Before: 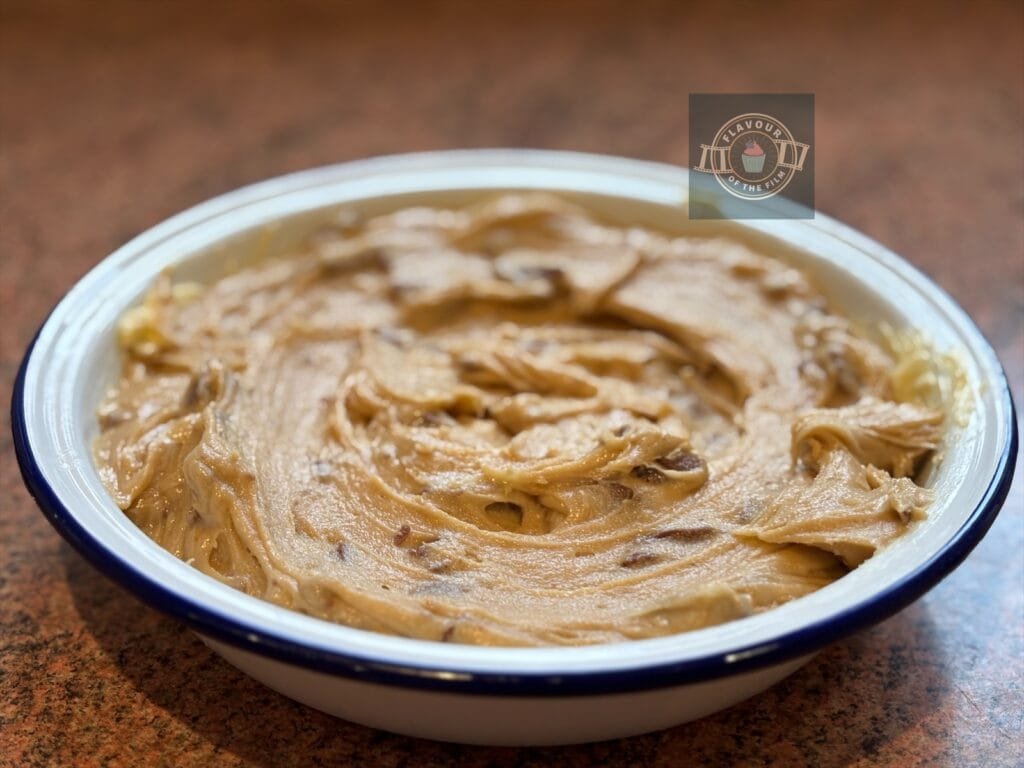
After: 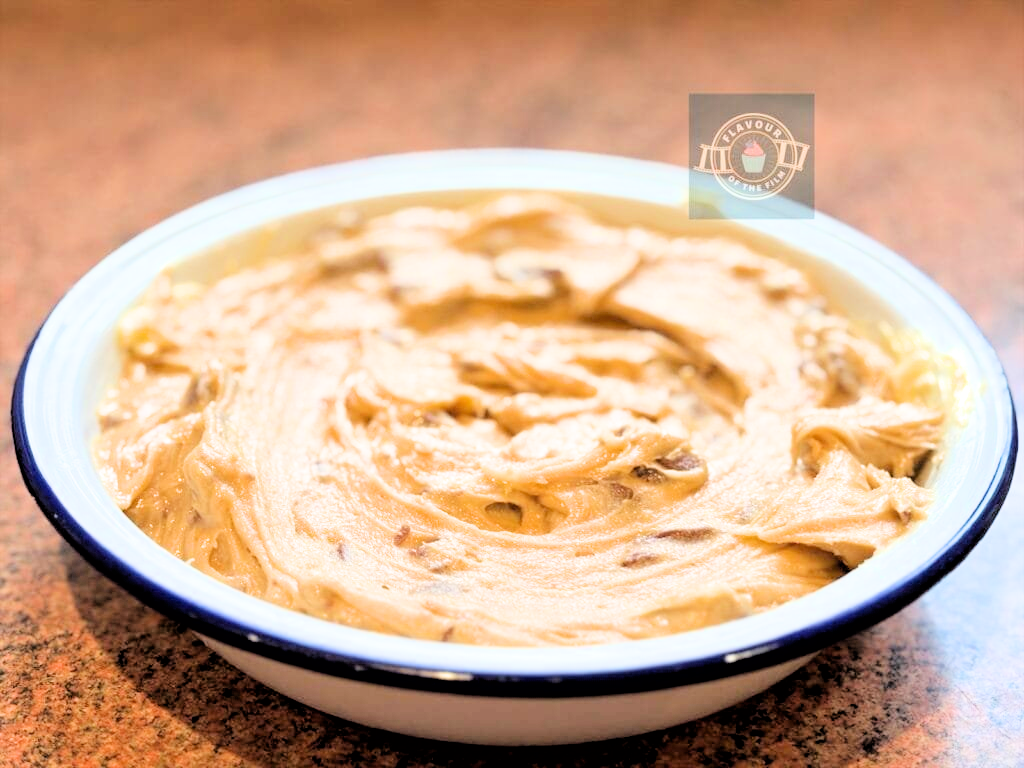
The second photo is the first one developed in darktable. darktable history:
exposure: black level correction 0, exposure 1.943 EV, compensate highlight preservation false
filmic rgb: black relative exposure -2.77 EV, white relative exposure 4.56 EV, hardness 1.75, contrast 1.235, color science v6 (2022)
